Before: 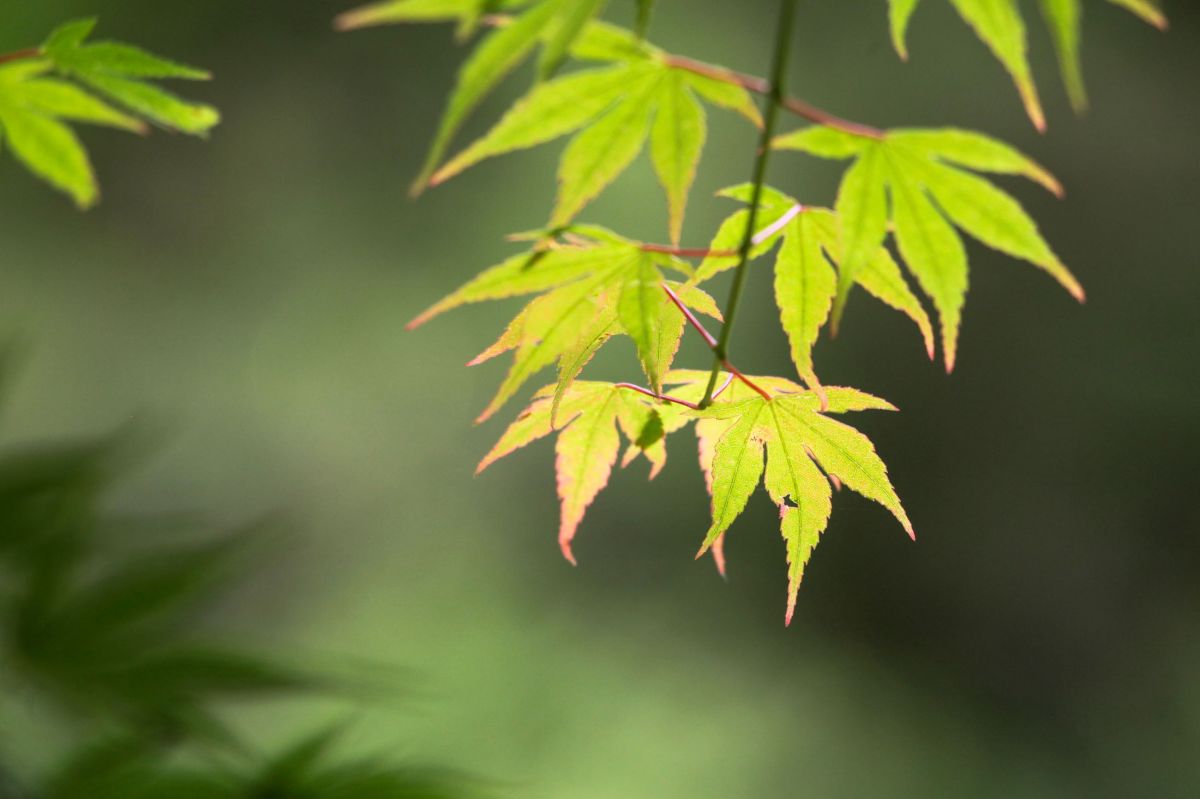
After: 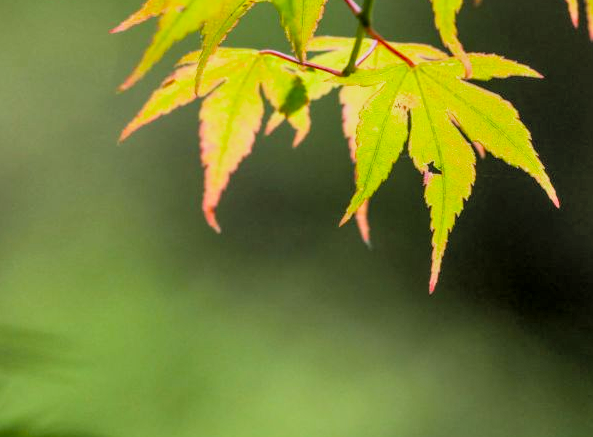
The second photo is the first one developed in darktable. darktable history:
crop: left 29.672%, top 41.786%, right 20.851%, bottom 3.487%
shadows and highlights: low approximation 0.01, soften with gaussian
filmic rgb: black relative exposure -7.75 EV, white relative exposure 4.4 EV, threshold 3 EV, target black luminance 0%, hardness 3.76, latitude 50.51%, contrast 1.074, highlights saturation mix 10%, shadows ↔ highlights balance -0.22%, color science v4 (2020), enable highlight reconstruction true
levels: levels [0, 0.498, 1]
local contrast: detail 130%
